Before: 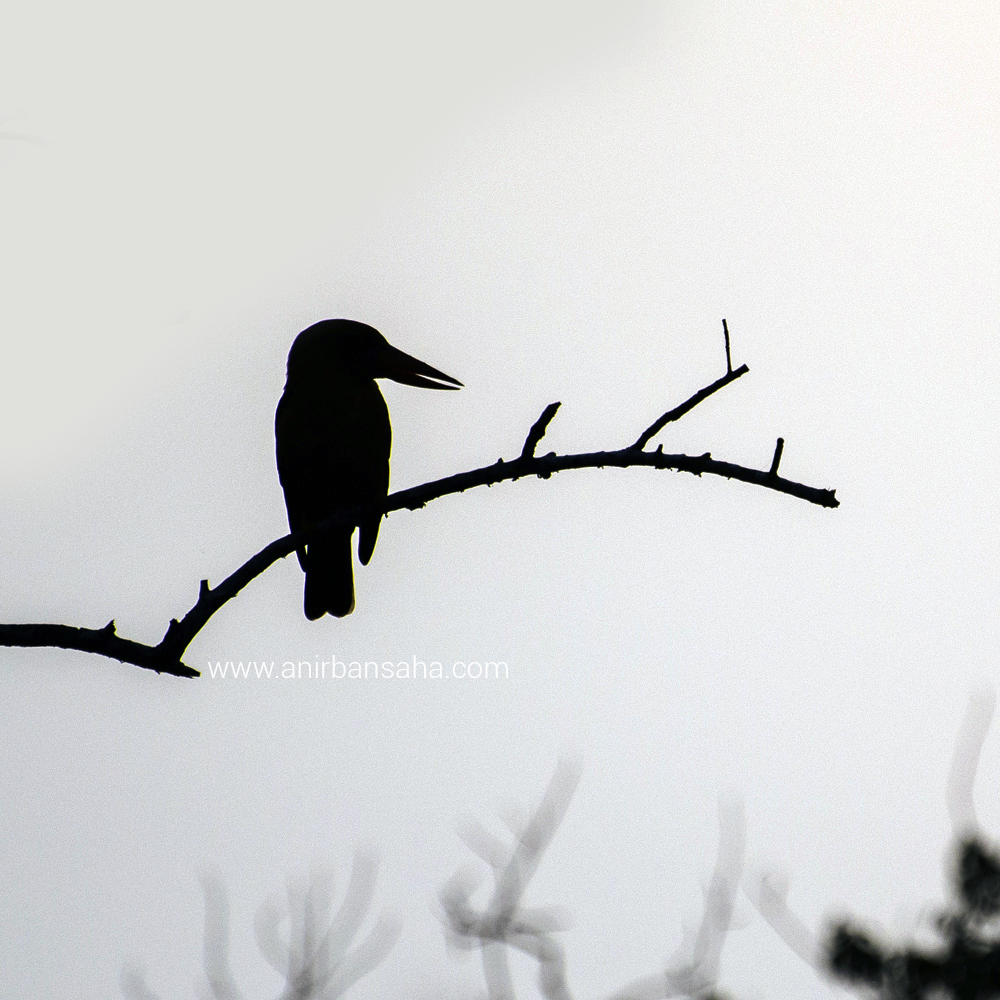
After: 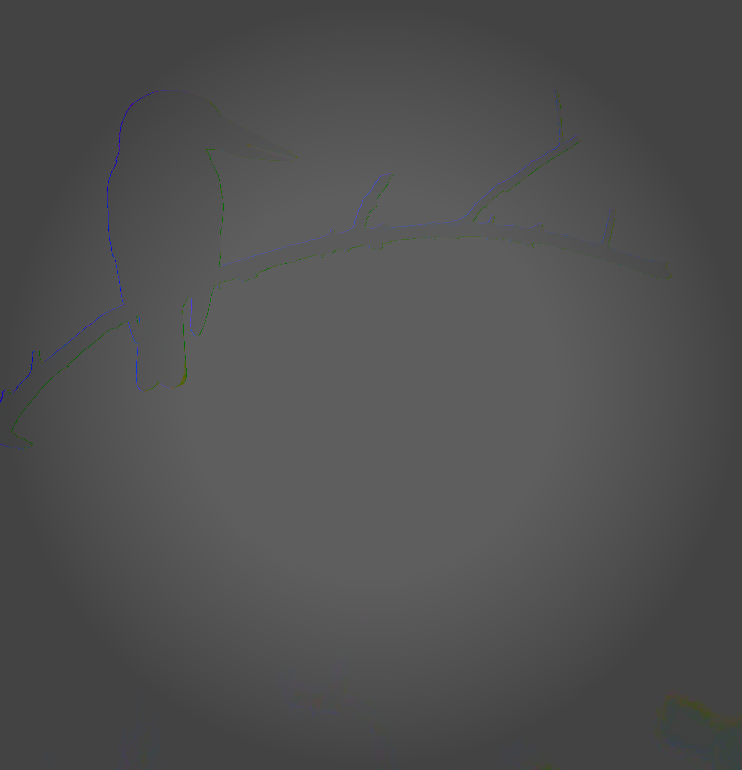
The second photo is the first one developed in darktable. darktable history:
exposure: exposure 1.001 EV, compensate highlight preservation false
color zones: curves: ch2 [(0, 0.5) (0.143, 0.517) (0.286, 0.571) (0.429, 0.522) (0.571, 0.5) (0.714, 0.5) (0.857, 0.5) (1, 0.5)]
crop: left 16.835%, top 22.979%, right 8.913%
contrast brightness saturation: contrast -0.989, brightness -0.171, saturation 0.759
filmic rgb: black relative exposure -8.27 EV, white relative exposure 2.2 EV, target white luminance 99.941%, hardness 7.12, latitude 74.34%, contrast 1.325, highlights saturation mix -2.38%, shadows ↔ highlights balance 30.44%
local contrast: on, module defaults
vignetting: fall-off start 48.85%, saturation 0.372, automatic ratio true, width/height ratio 1.291
sharpen: amount 0.592
